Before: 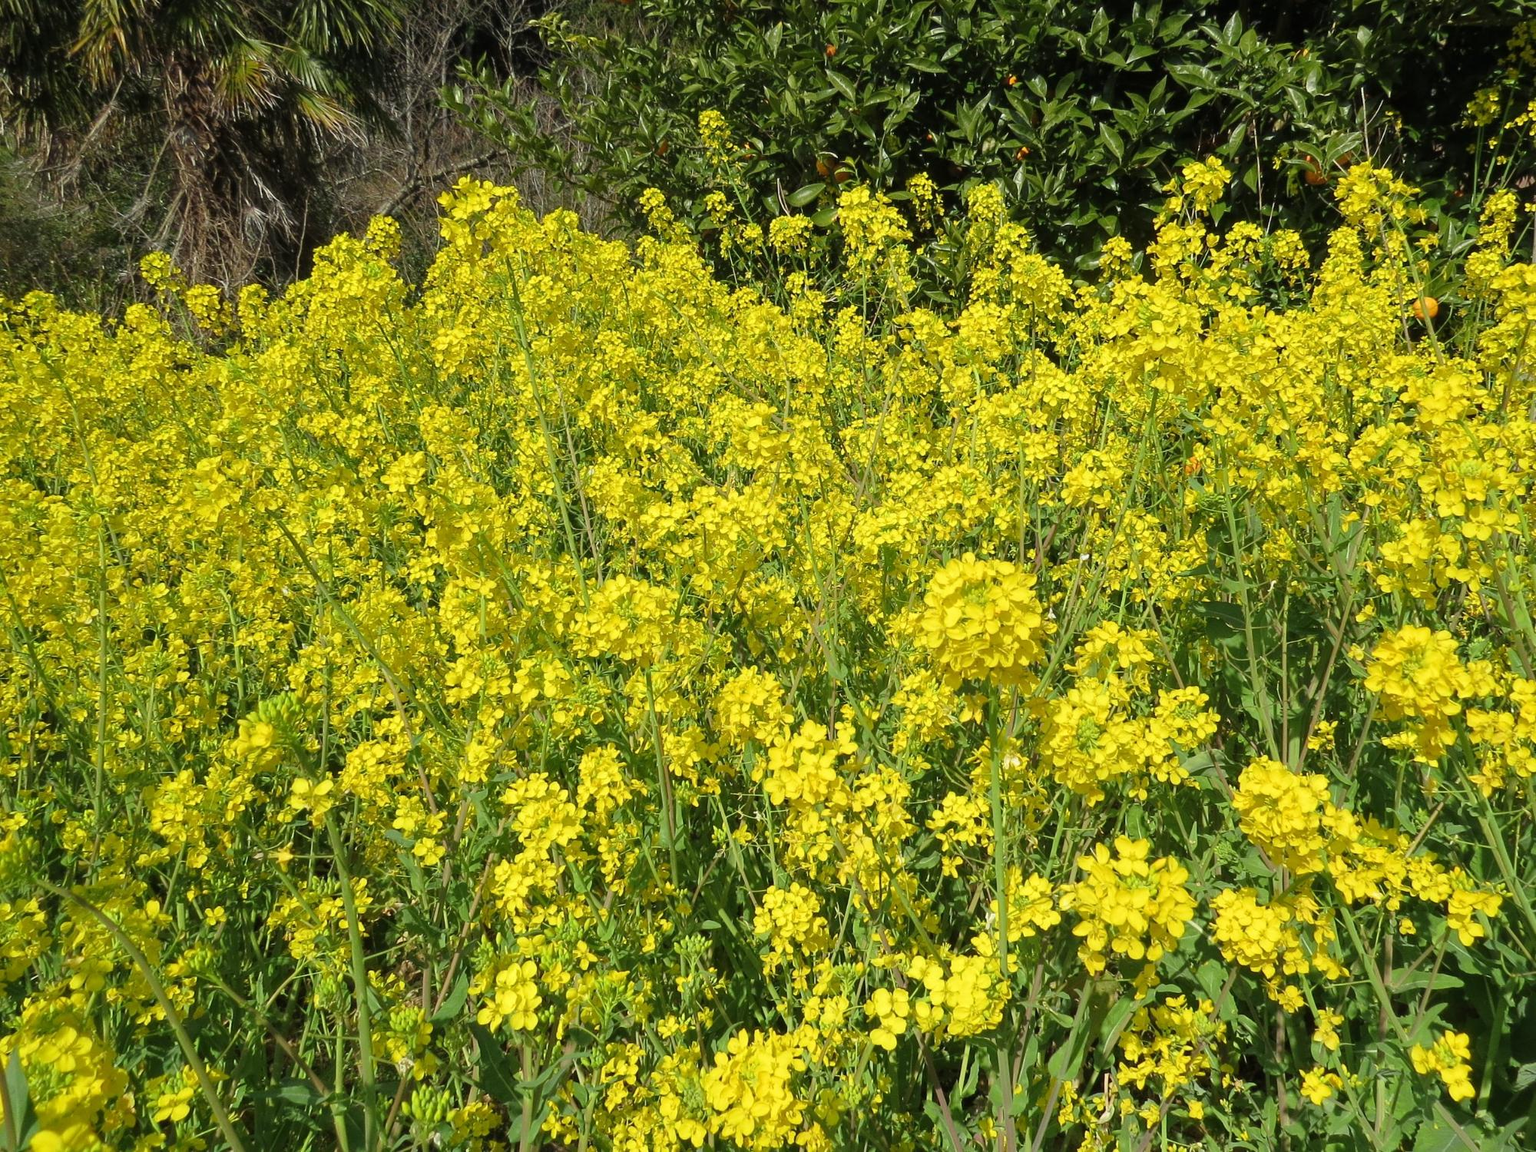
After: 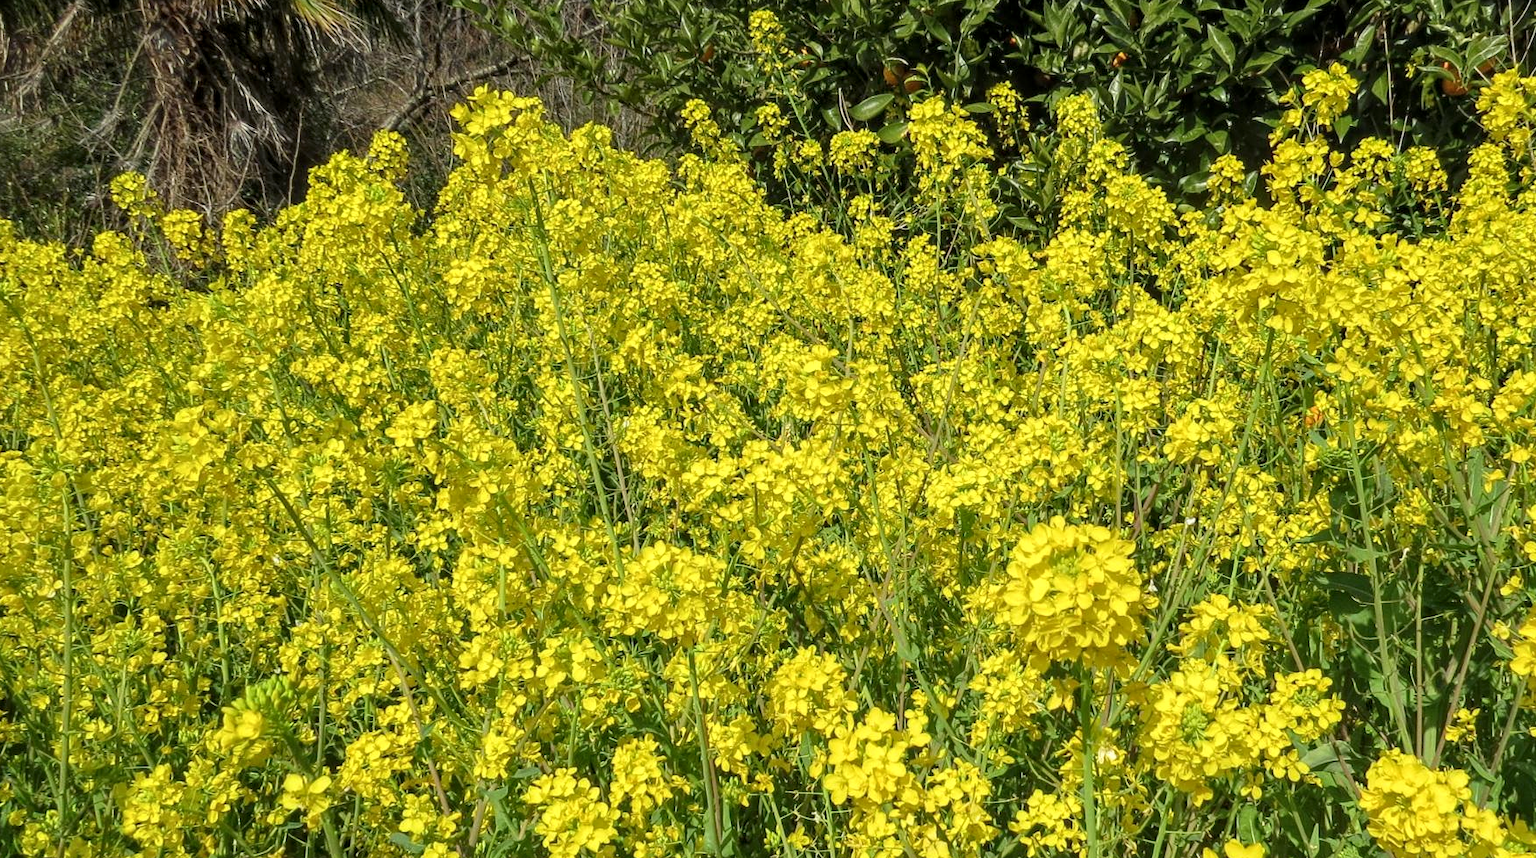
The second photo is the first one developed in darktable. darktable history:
local contrast: detail 130%
crop: left 2.896%, top 8.825%, right 9.638%, bottom 26.016%
